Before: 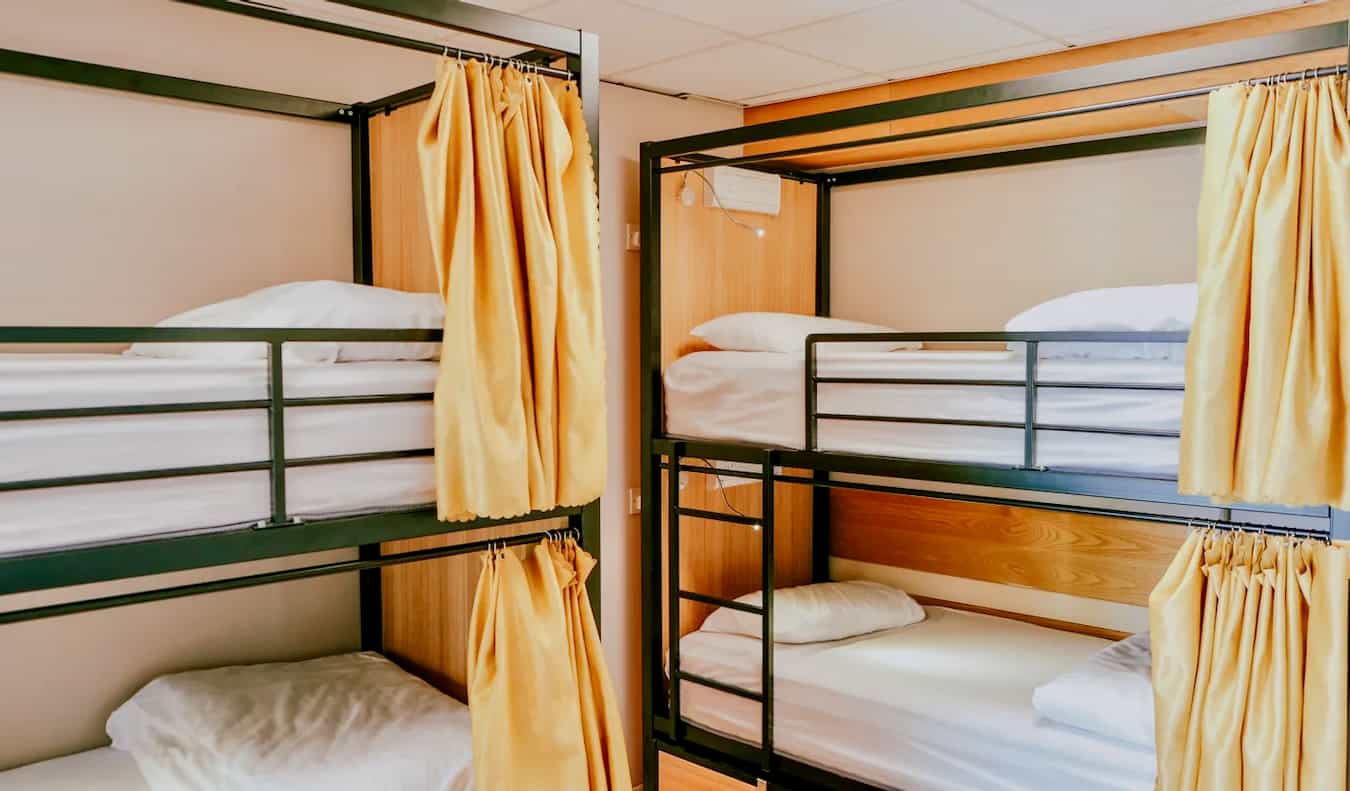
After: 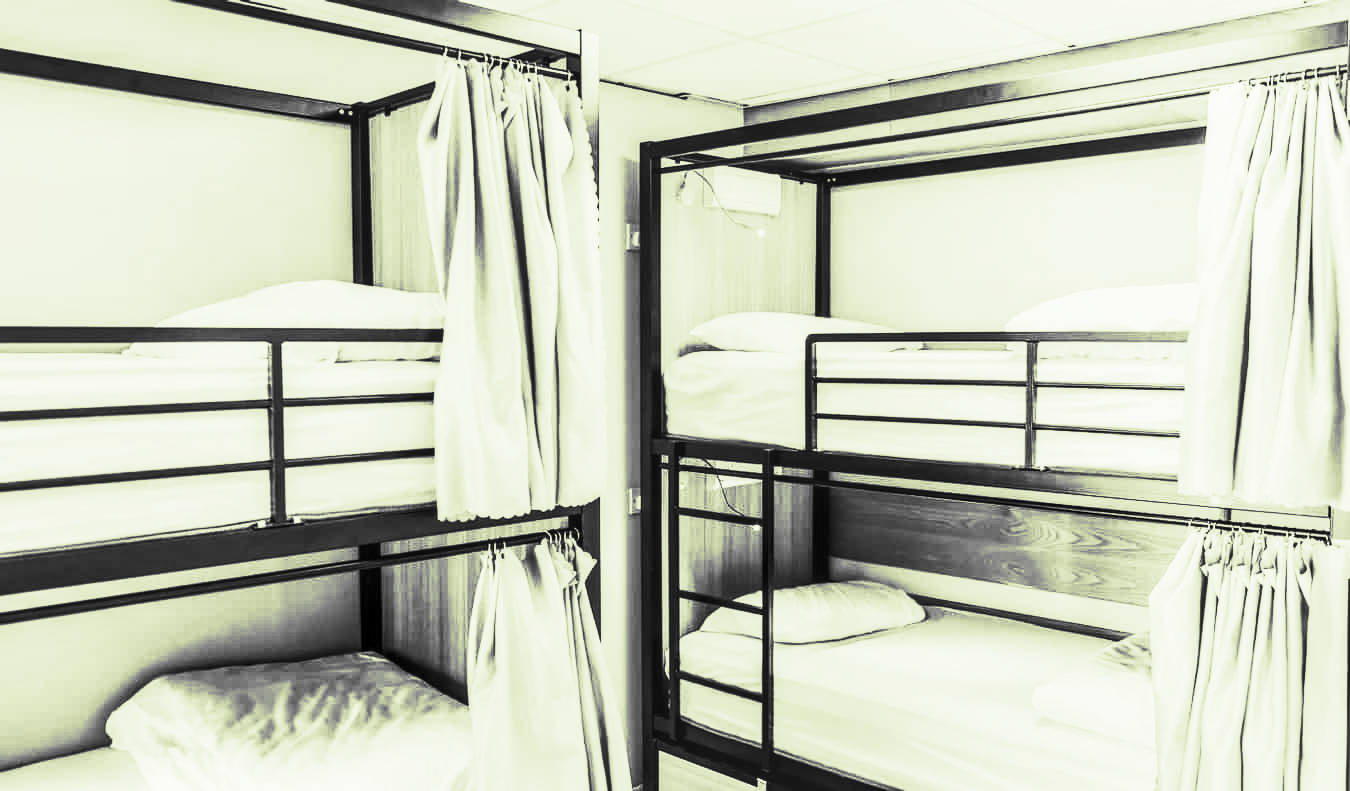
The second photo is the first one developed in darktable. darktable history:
color correction: highlights a* -6.69, highlights b* 0.49
monochrome: on, module defaults
exposure: compensate highlight preservation false
split-toning: shadows › hue 290.82°, shadows › saturation 0.34, highlights › saturation 0.38, balance 0, compress 50%
local contrast: on, module defaults
tone equalizer: on, module defaults
contrast brightness saturation: contrast 0.62, brightness 0.34, saturation 0.14
